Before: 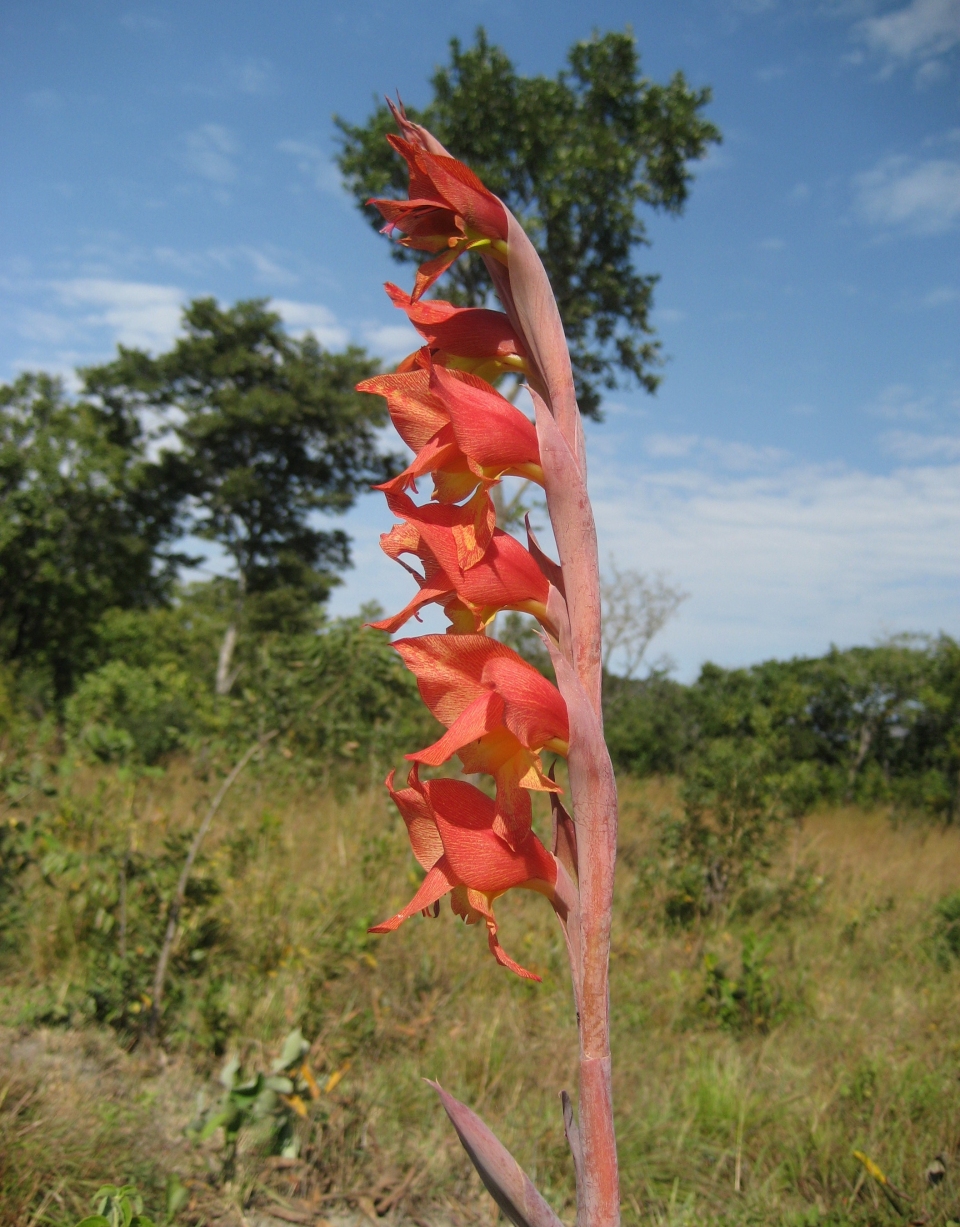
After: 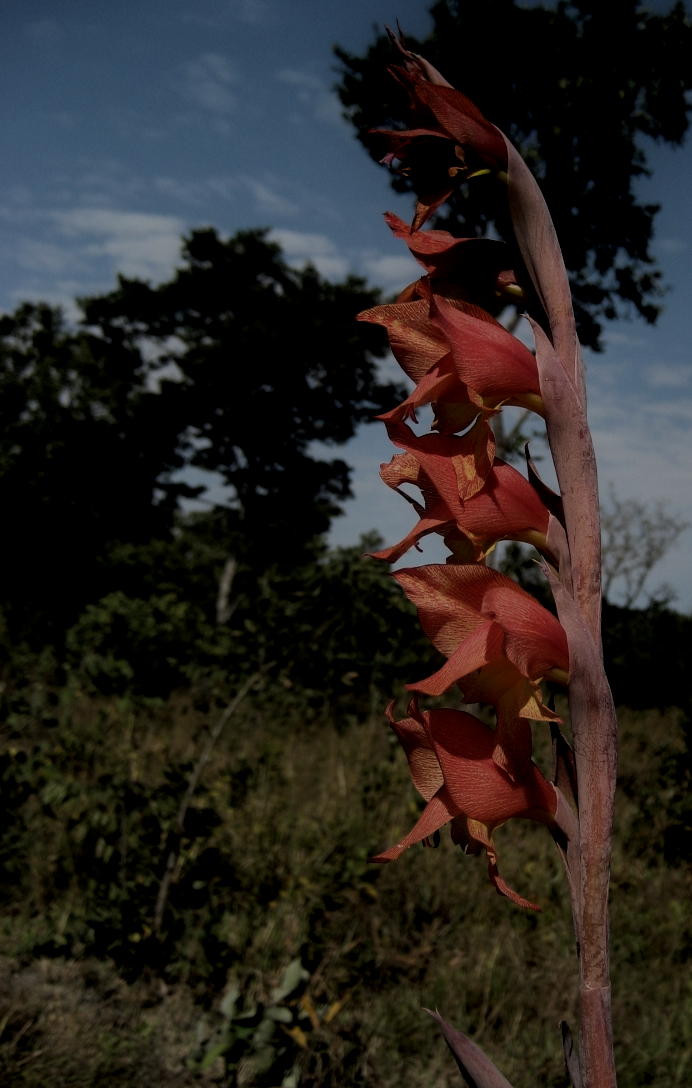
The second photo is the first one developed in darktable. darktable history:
local contrast: on, module defaults
tone equalizer: -8 EV -1.99 EV, -7 EV -1.98 EV, -6 EV -1.98 EV, -5 EV -1.98 EV, -4 EV -1.96 EV, -3 EV -1.97 EV, -2 EV -1.98 EV, -1 EV -1.63 EV, +0 EV -1.99 EV, luminance estimator HSV value / RGB max
filmic rgb: black relative exposure -5.01 EV, white relative exposure 3.99 EV, threshold 5.96 EV, hardness 2.87, contrast 1.401, highlights saturation mix -30.07%, enable highlight reconstruction true
crop: top 5.763%, right 27.878%, bottom 5.553%
levels: levels [0, 0.492, 0.984]
